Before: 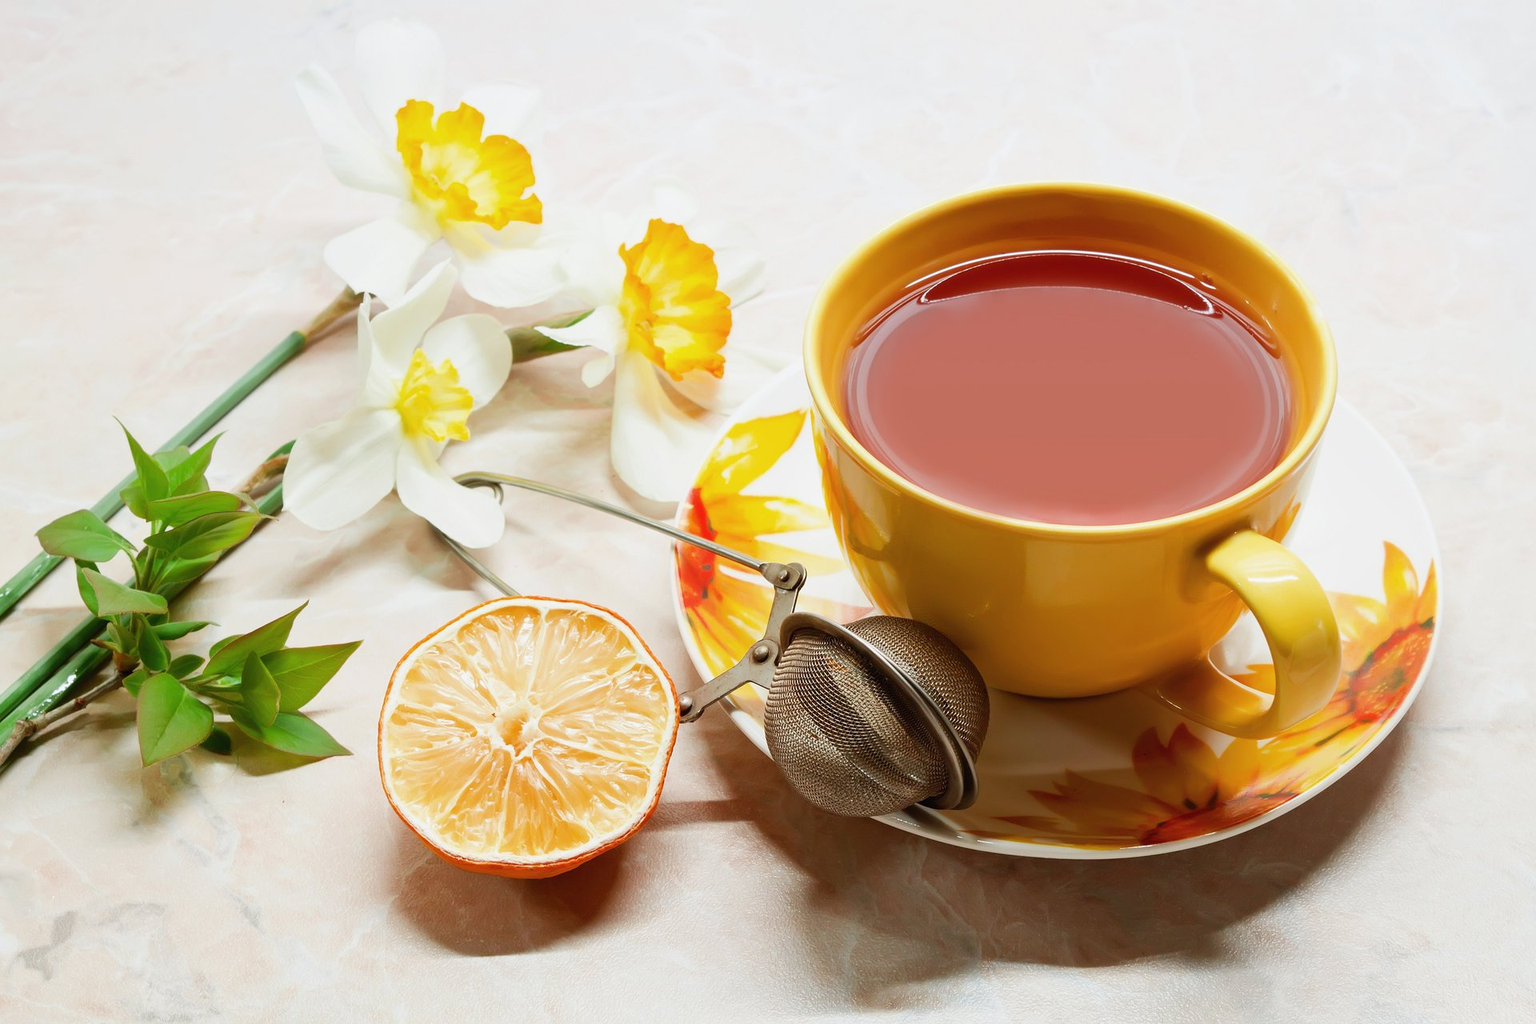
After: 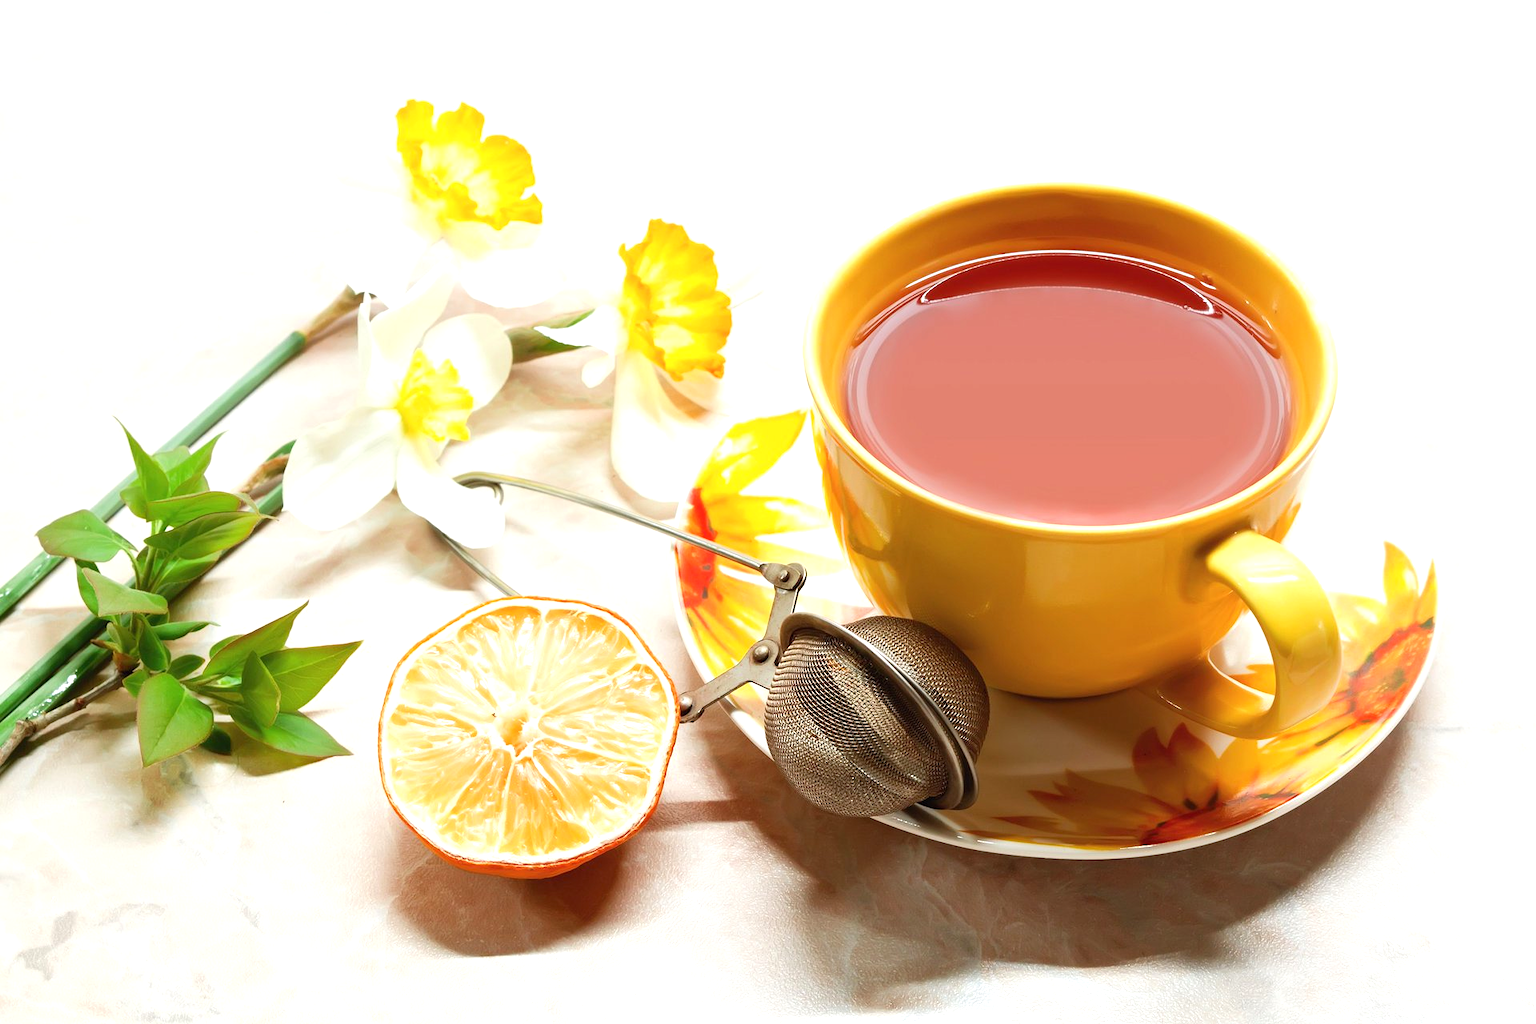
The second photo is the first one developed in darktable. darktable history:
exposure: exposure 0.527 EV, compensate highlight preservation false
